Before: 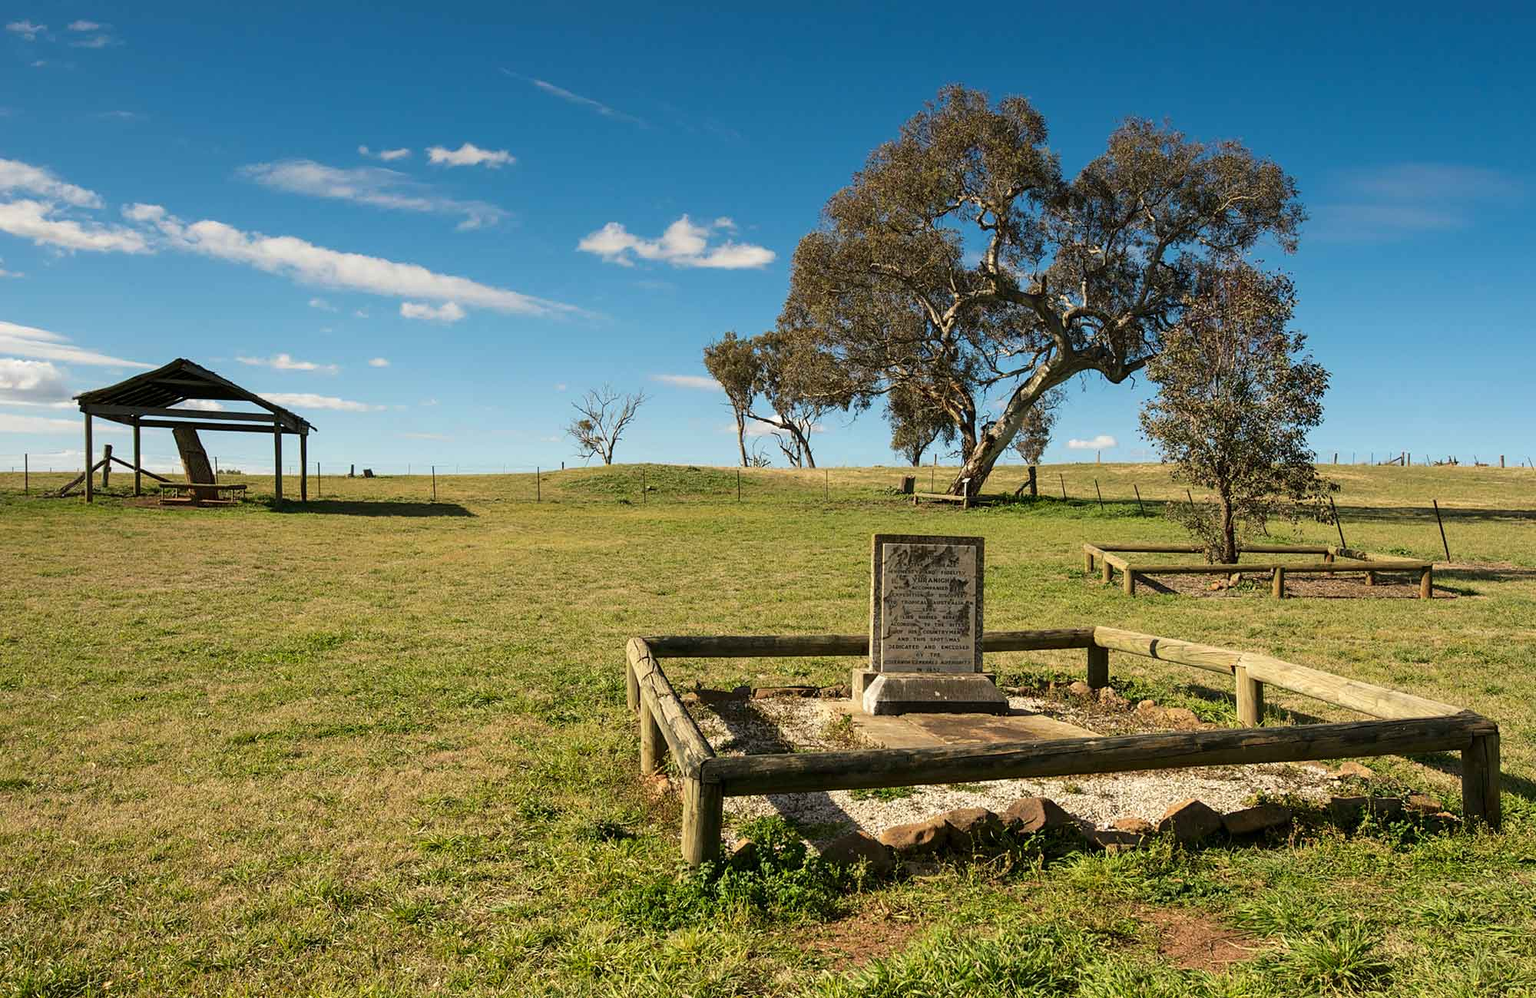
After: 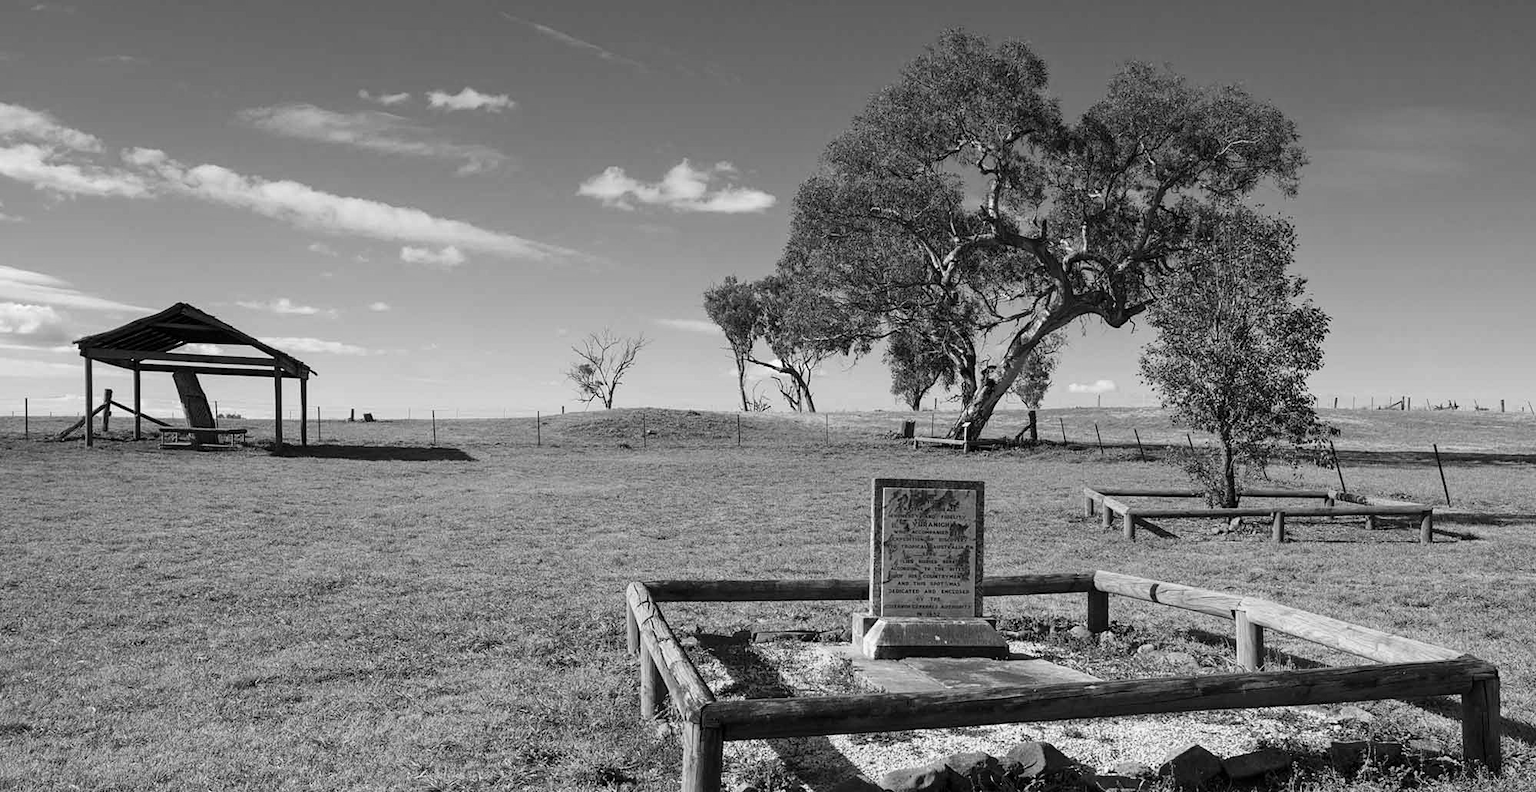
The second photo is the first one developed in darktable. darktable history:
monochrome: size 1
crop and rotate: top 5.667%, bottom 14.937%
